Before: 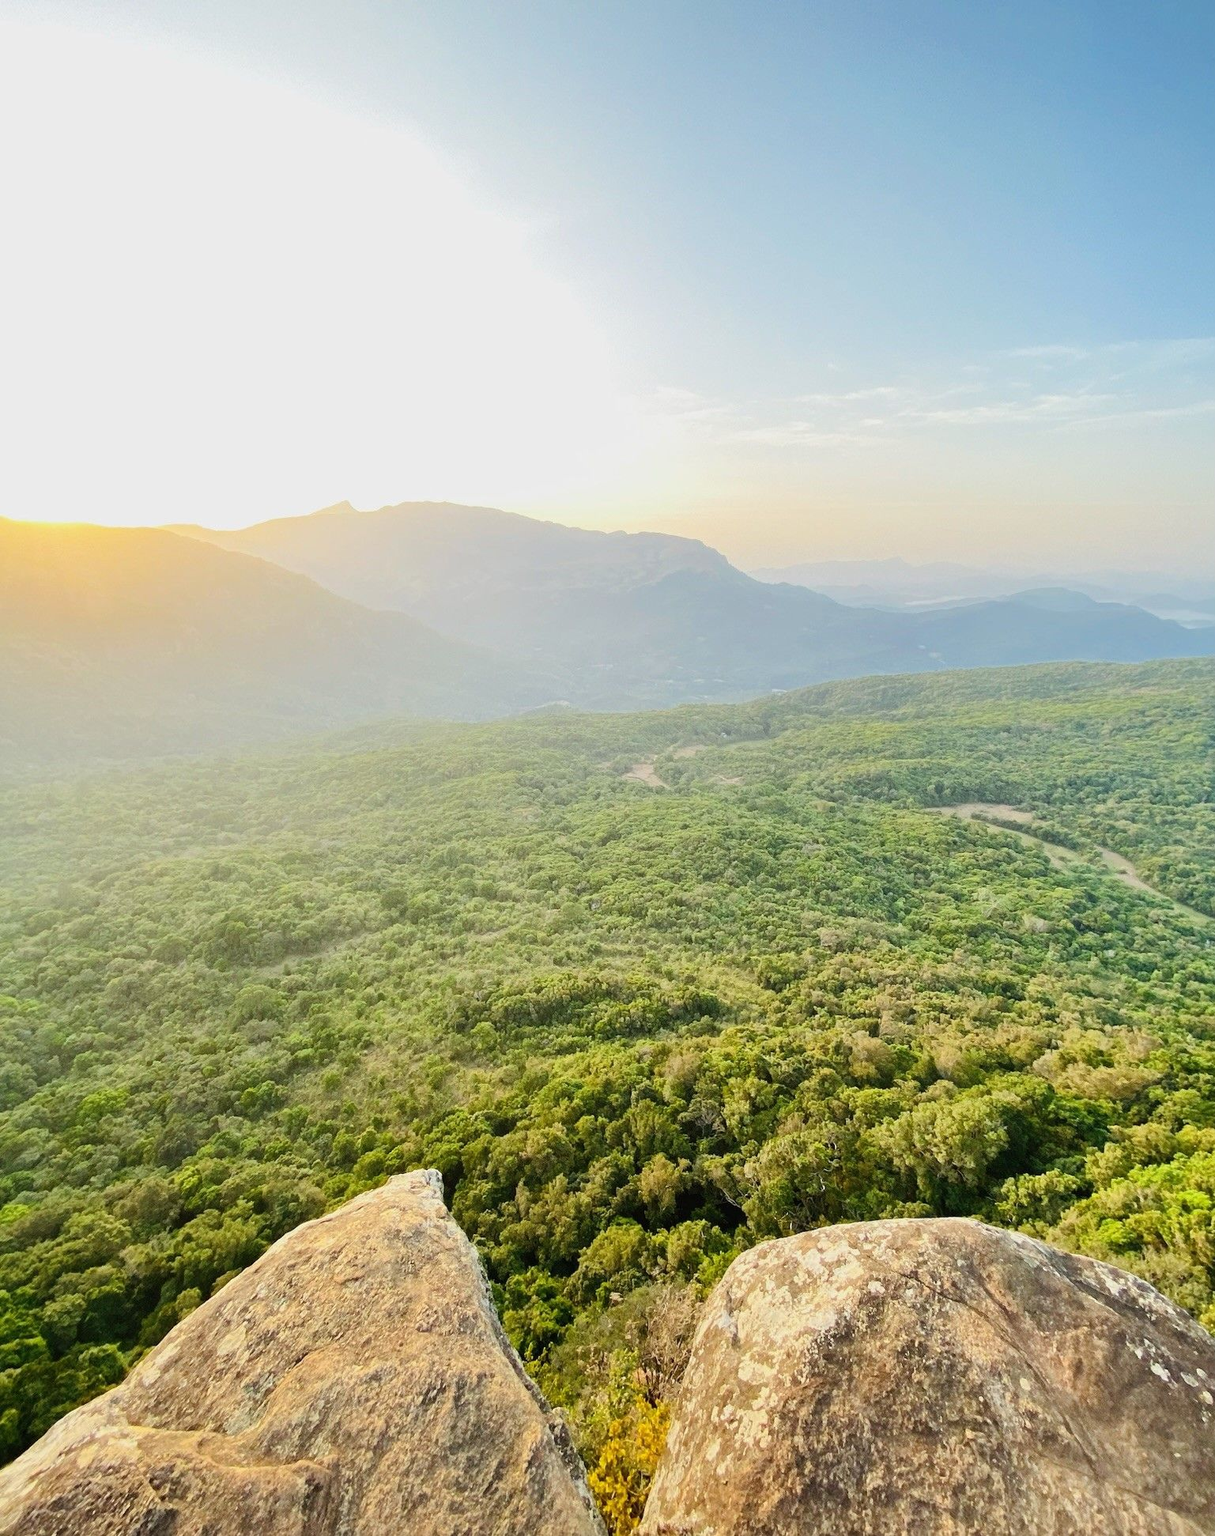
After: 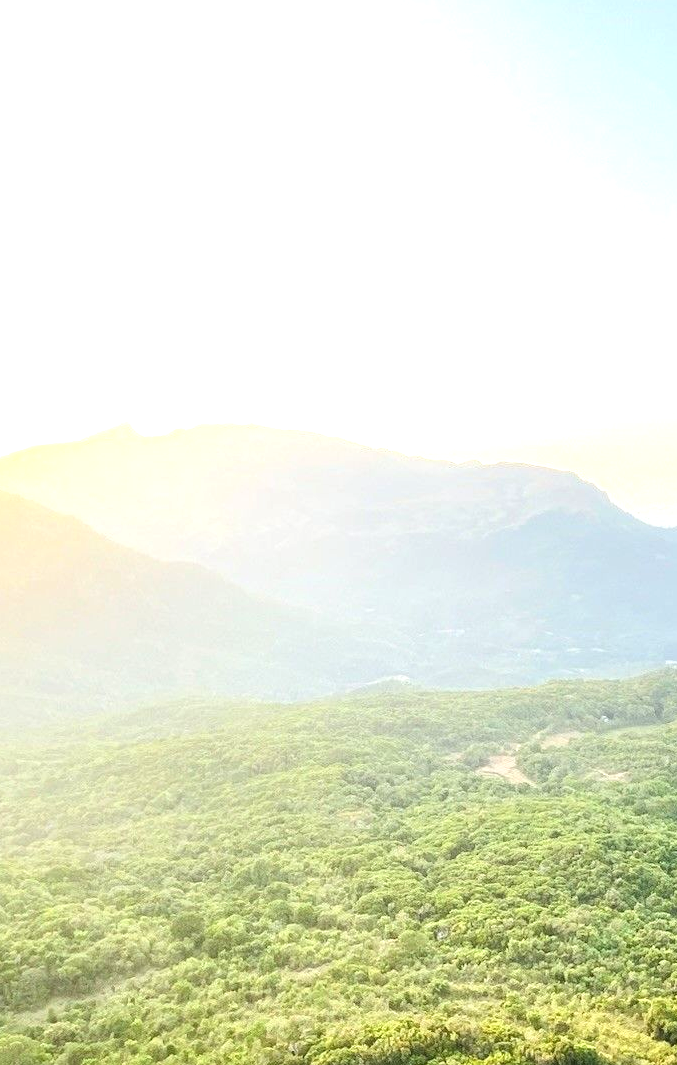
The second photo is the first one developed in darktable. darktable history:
crop: left 20.248%, top 10.86%, right 35.675%, bottom 34.321%
exposure: exposure 0.74 EV, compensate highlight preservation false
